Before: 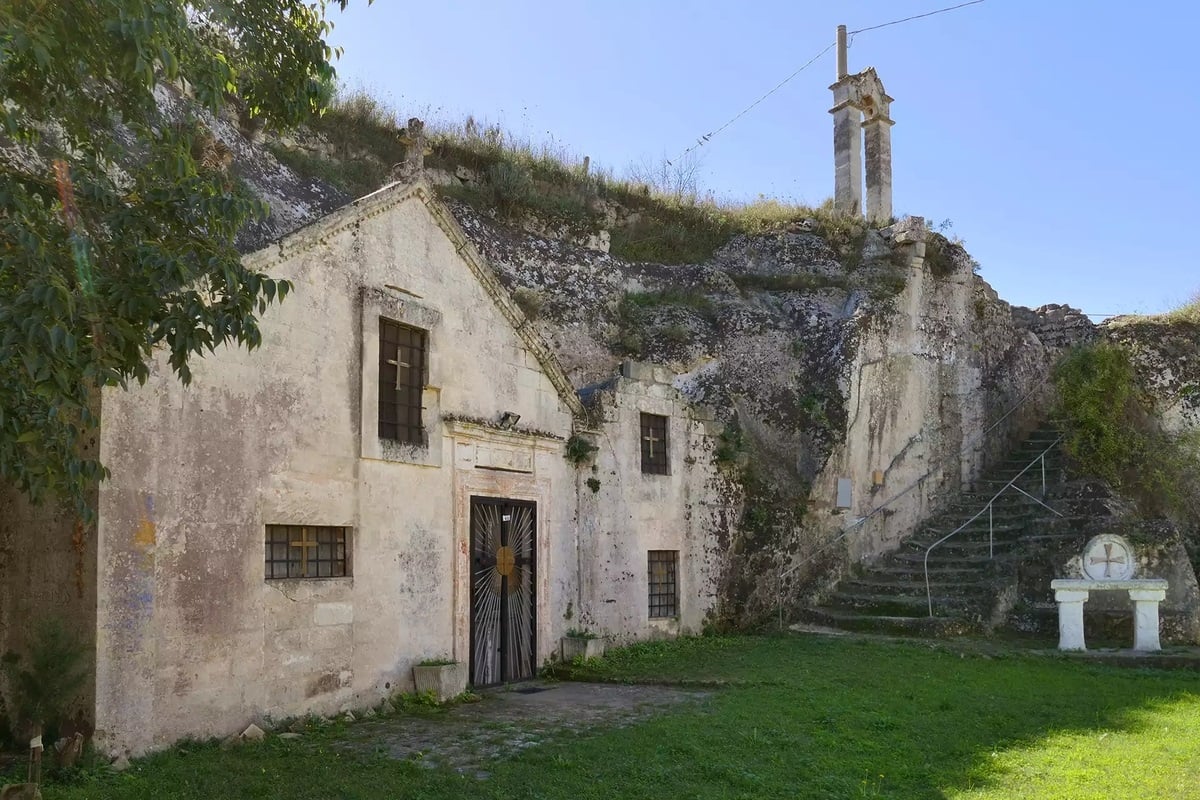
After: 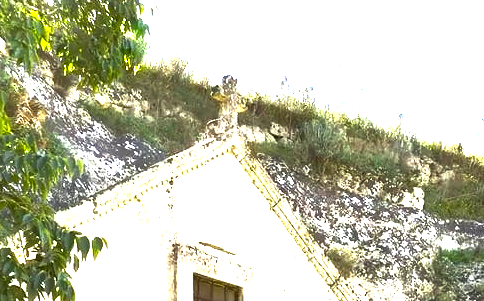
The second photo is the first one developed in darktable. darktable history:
color balance rgb: perceptual saturation grading › global saturation 17.993%, perceptual brilliance grading › global brilliance 34.467%, perceptual brilliance grading › highlights 49.443%, perceptual brilliance grading › mid-tones 58.997%, perceptual brilliance grading › shadows 34.704%
color correction: highlights a* -4.23, highlights b* 6.99
crop: left 15.517%, top 5.451%, right 44.138%, bottom 56.905%
